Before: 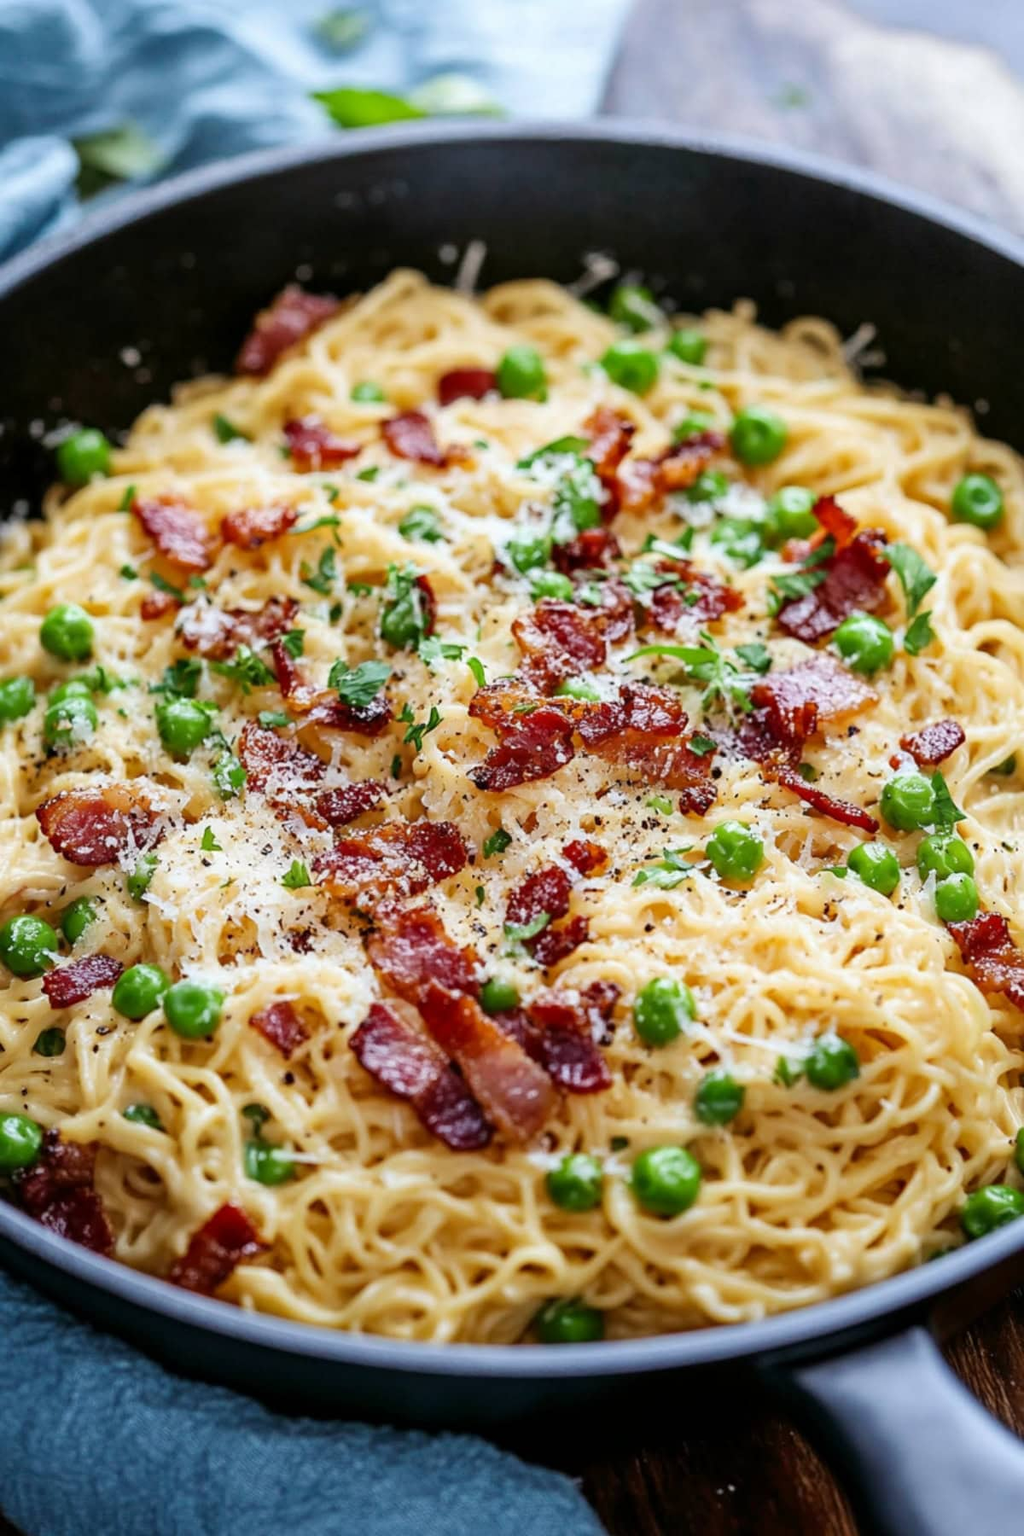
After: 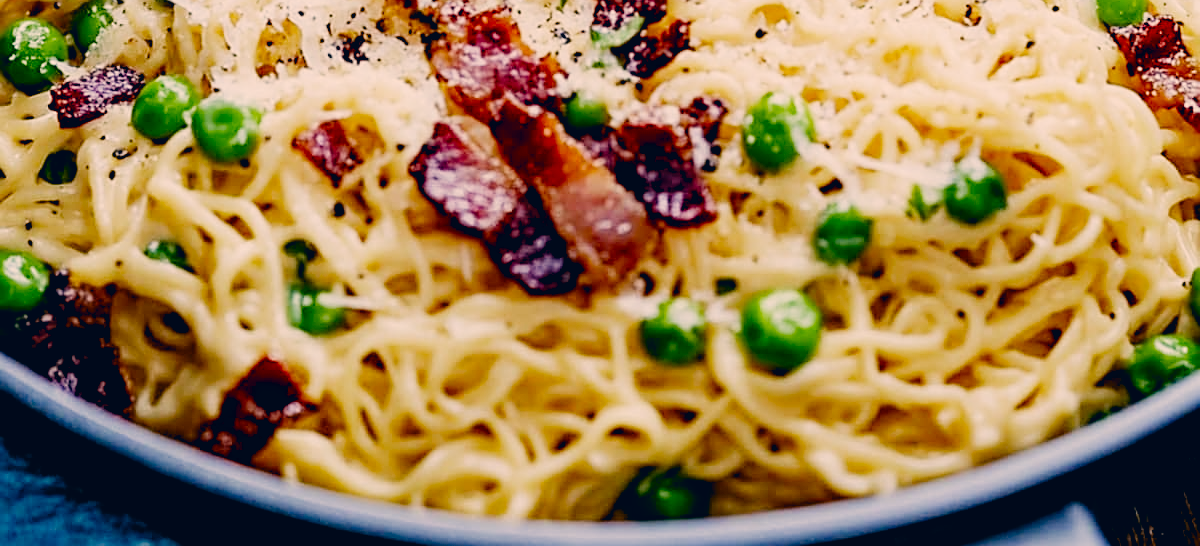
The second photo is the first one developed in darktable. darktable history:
filmic rgb: black relative exposure -4.31 EV, white relative exposure 4.56 EV, hardness 2.37, contrast 1.059, preserve chrominance no, color science v3 (2019), use custom middle-gray values true
sharpen: on, module defaults
crop and rotate: top 58.595%, bottom 11.054%
exposure: black level correction 0.001, exposure 0.498 EV, compensate exposure bias true, compensate highlight preservation false
color correction: highlights a* 10.36, highlights b* 14, shadows a* -10.11, shadows b* -14.85
contrast brightness saturation: contrast 0.125, brightness -0.059, saturation 0.155
tone equalizer: on, module defaults
